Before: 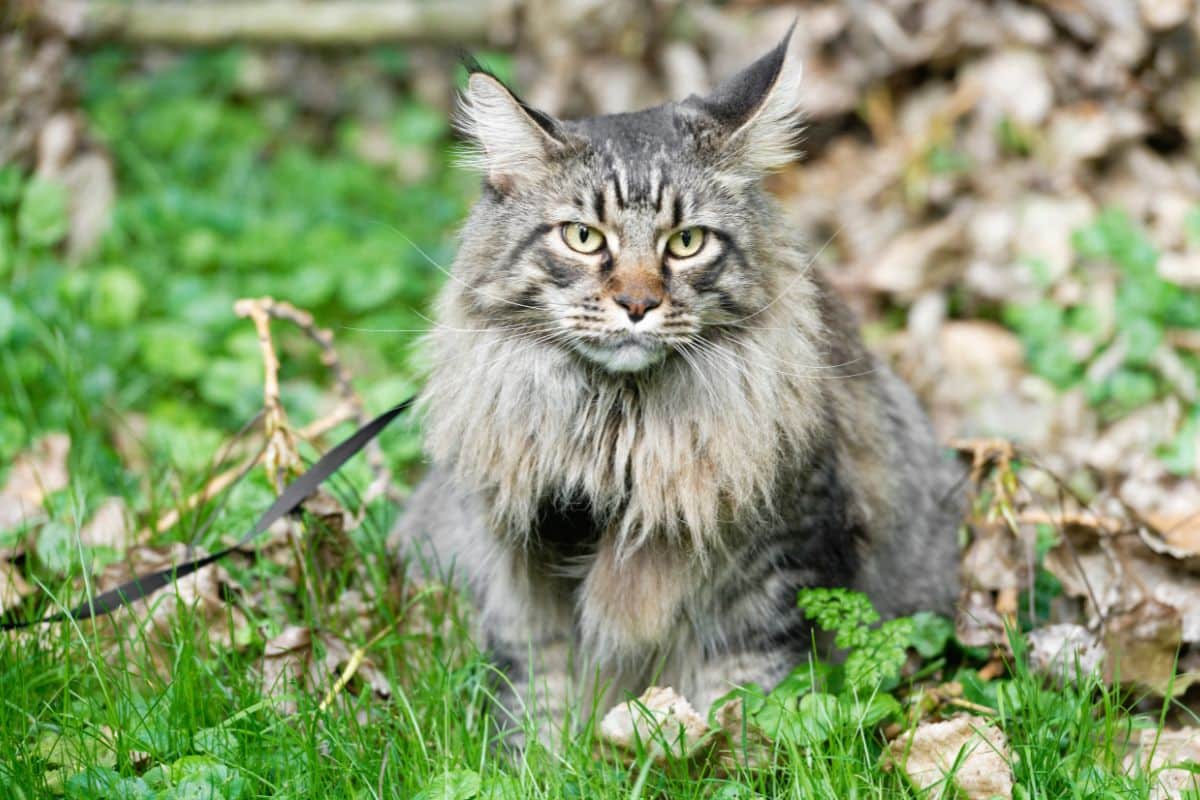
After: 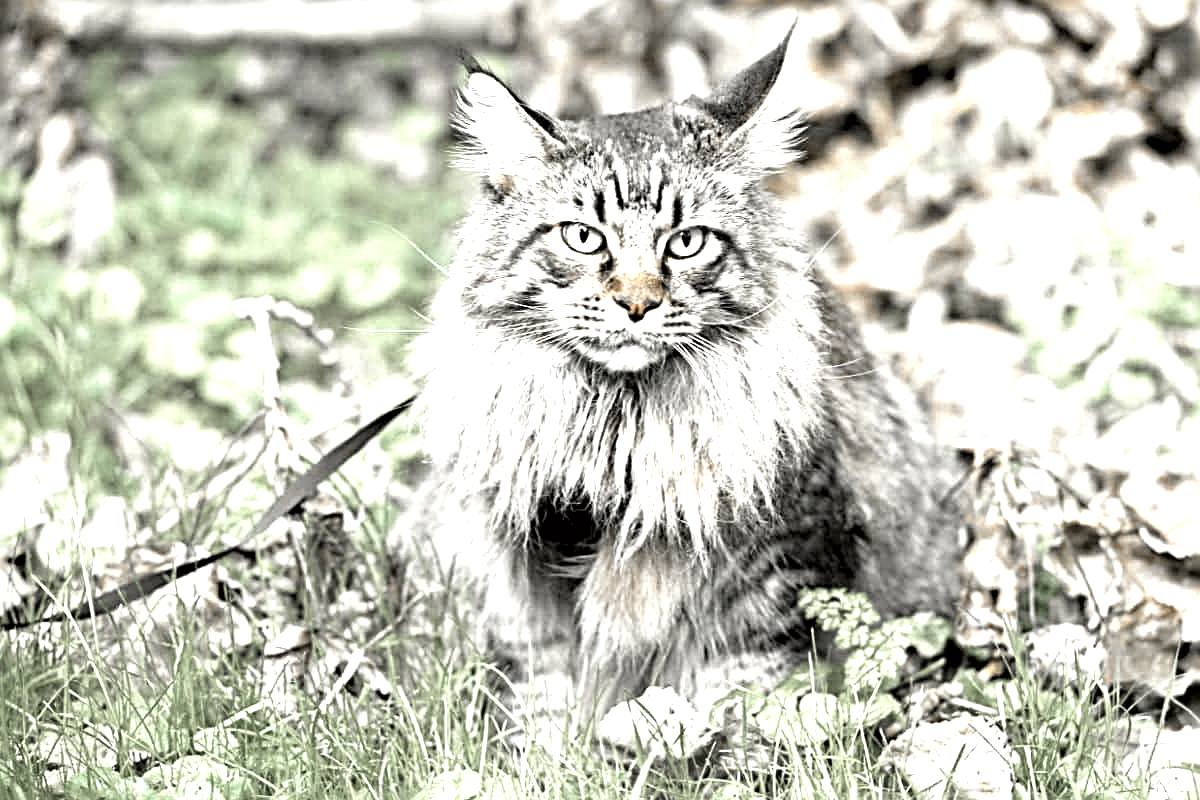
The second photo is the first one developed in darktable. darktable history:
haze removal: compatibility mode true, adaptive false
sharpen: radius 3.047, amount 0.762
color zones: curves: ch1 [(0, 0.708) (0.088, 0.648) (0.245, 0.187) (0.429, 0.326) (0.571, 0.498) (0.714, 0.5) (0.857, 0.5) (1, 0.708)], mix 41.56%
color correction: highlights a* 0.14, highlights b* 29.02, shadows a* -0.308, shadows b* 21.64
levels: levels [0.062, 0.494, 0.925]
exposure: exposure 1 EV, compensate exposure bias true, compensate highlight preservation false
